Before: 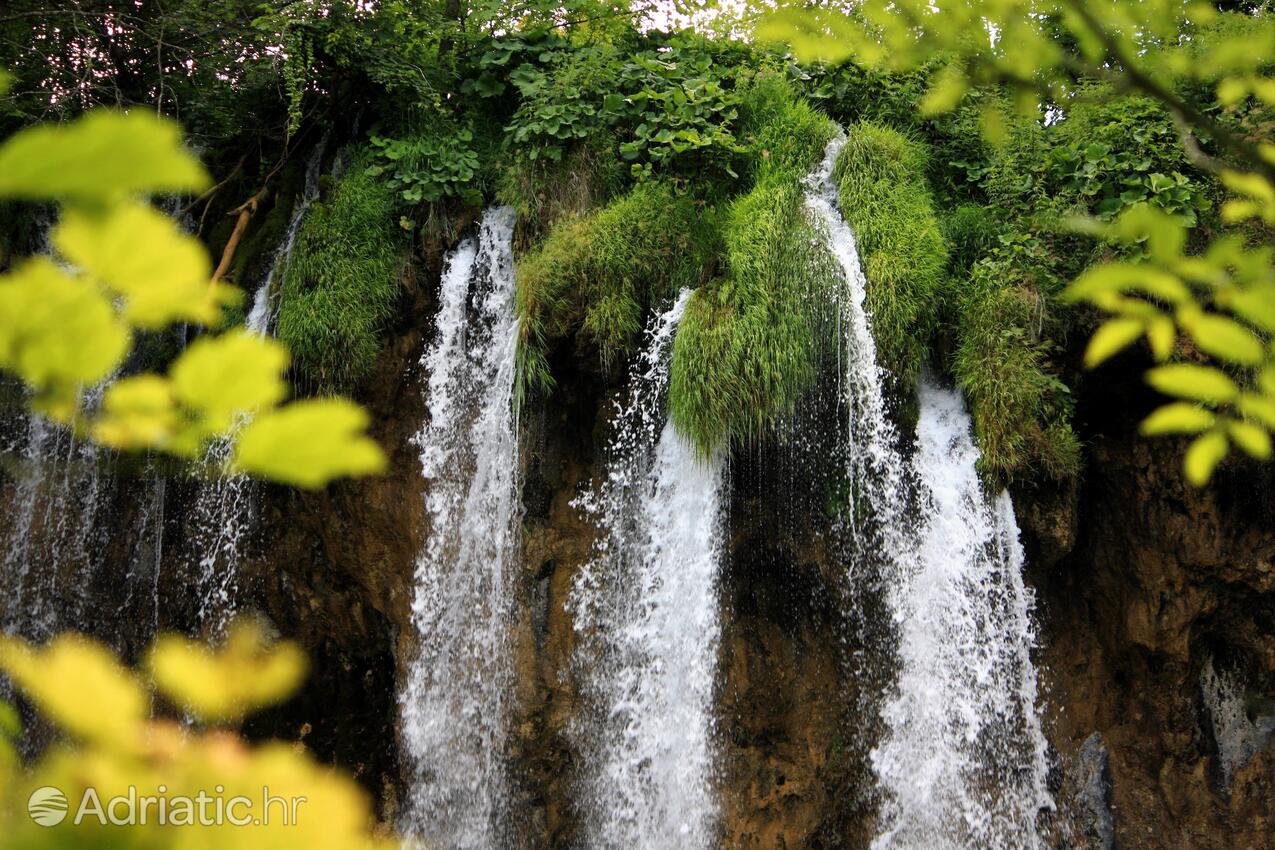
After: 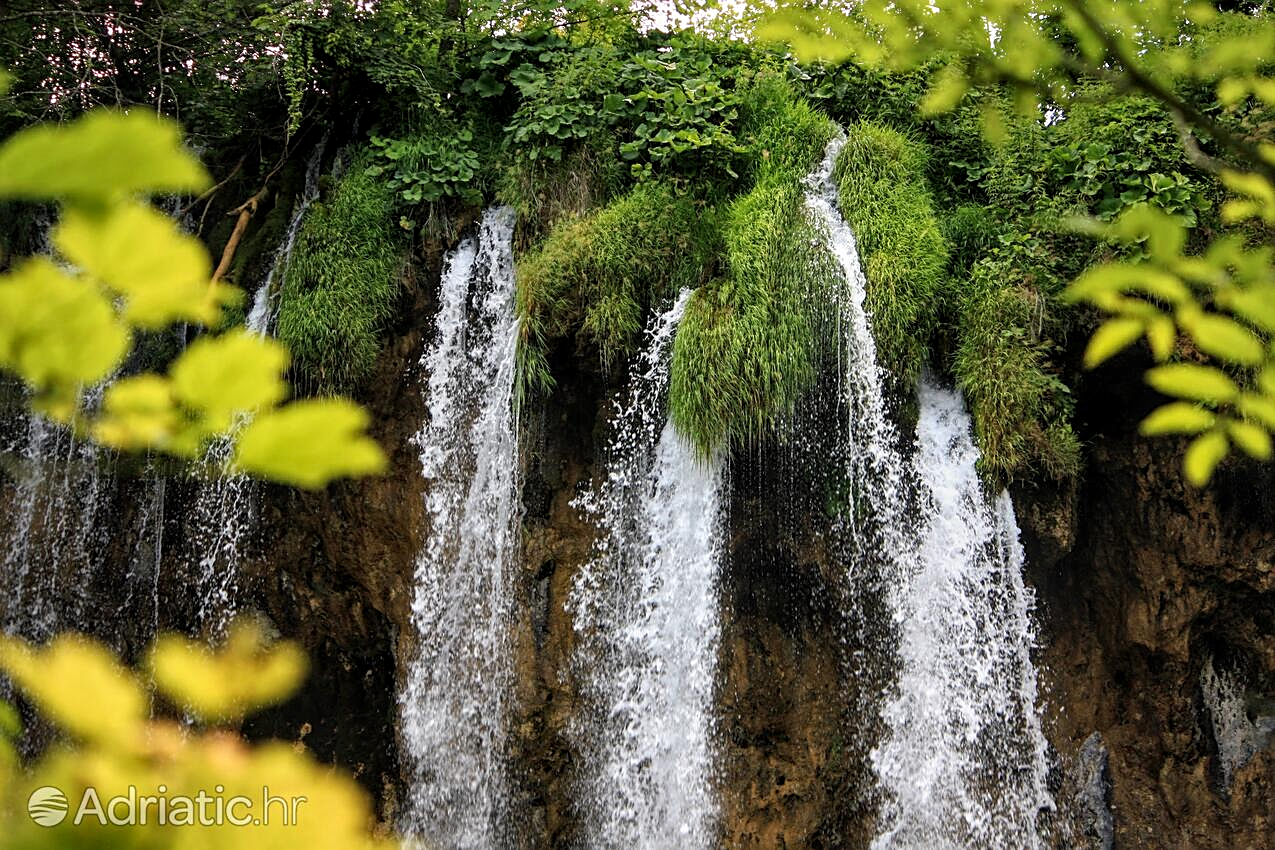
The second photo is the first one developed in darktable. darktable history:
local contrast: highlights 55%, shadows 52%, detail 130%, midtone range 0.452
sharpen: on, module defaults
